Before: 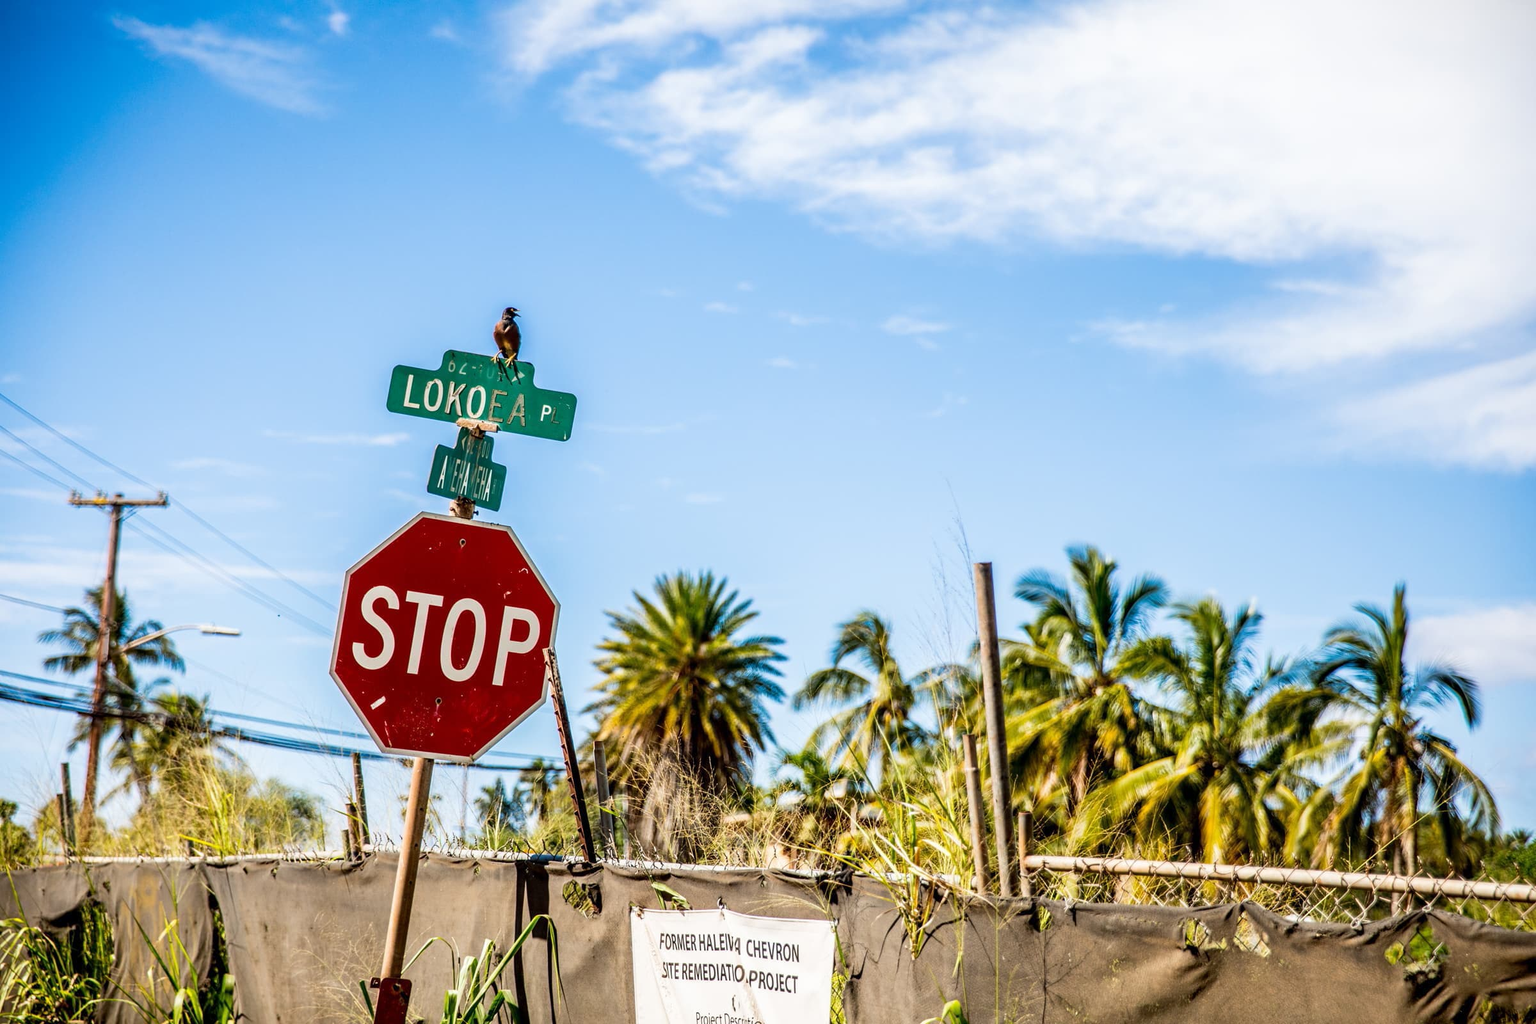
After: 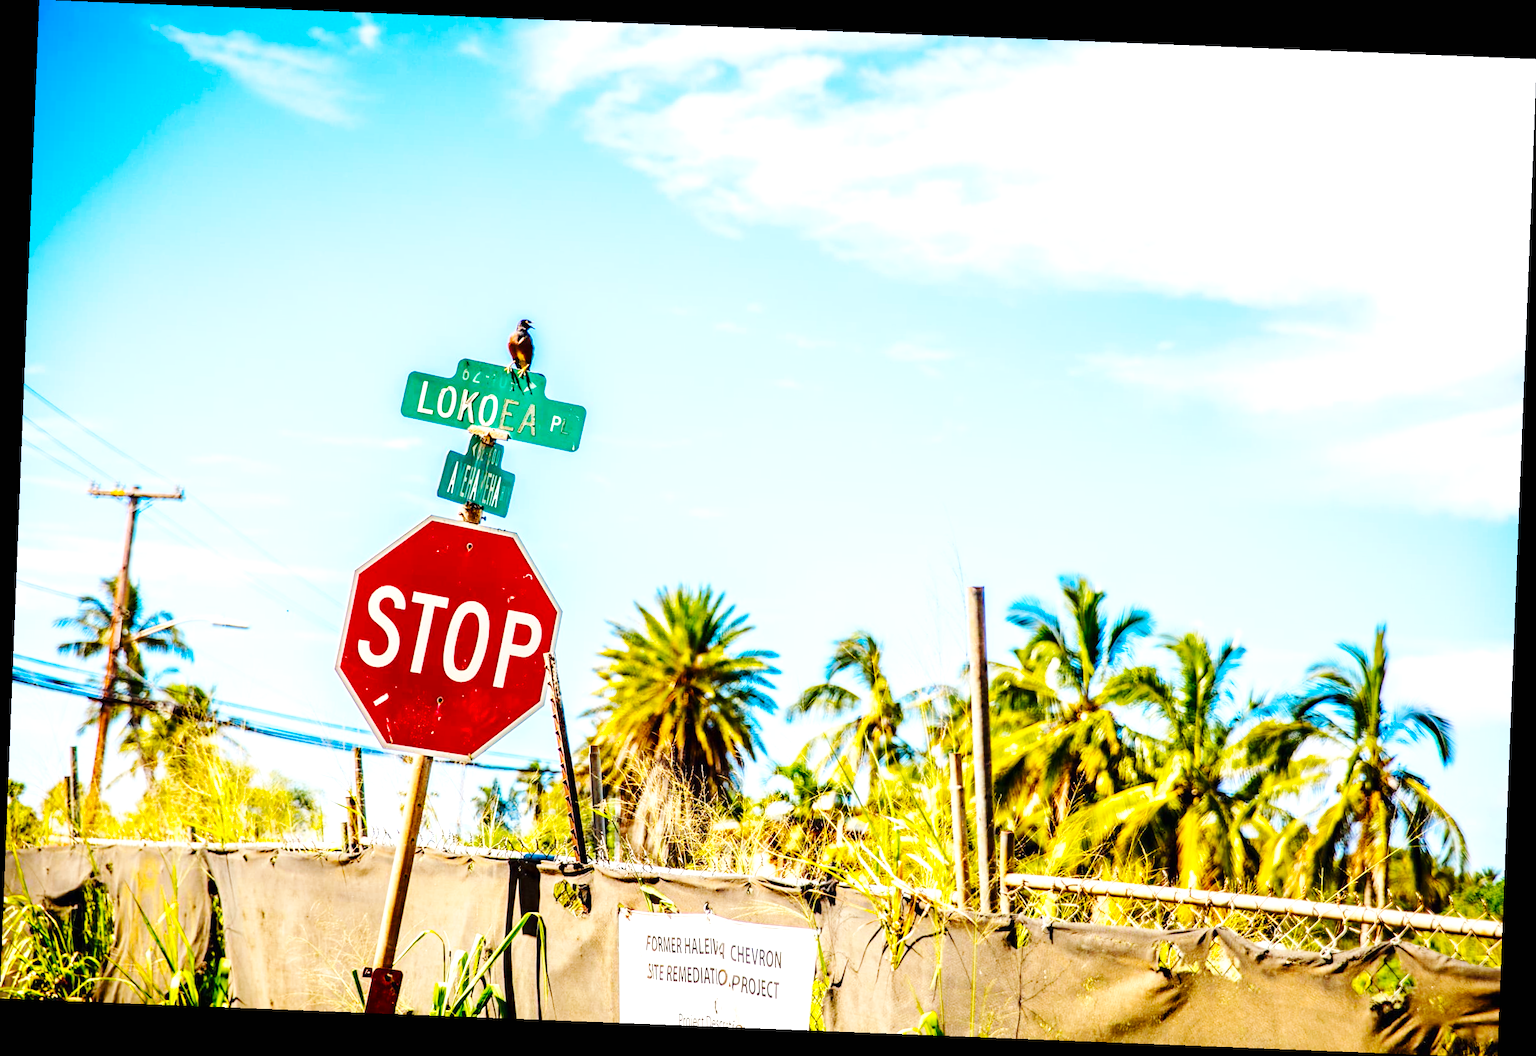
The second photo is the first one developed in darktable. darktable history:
base curve: curves: ch0 [(0, 0) (0.036, 0.025) (0.121, 0.166) (0.206, 0.329) (0.605, 0.79) (1, 1)], preserve colors none
rotate and perspective: rotation 2.27°, automatic cropping off
color balance rgb: perceptual saturation grading › global saturation 25%, perceptual brilliance grading › mid-tones 10%, perceptual brilliance grading › shadows 15%, global vibrance 20%
exposure: black level correction 0, exposure 0.7 EV, compensate exposure bias true, compensate highlight preservation false
